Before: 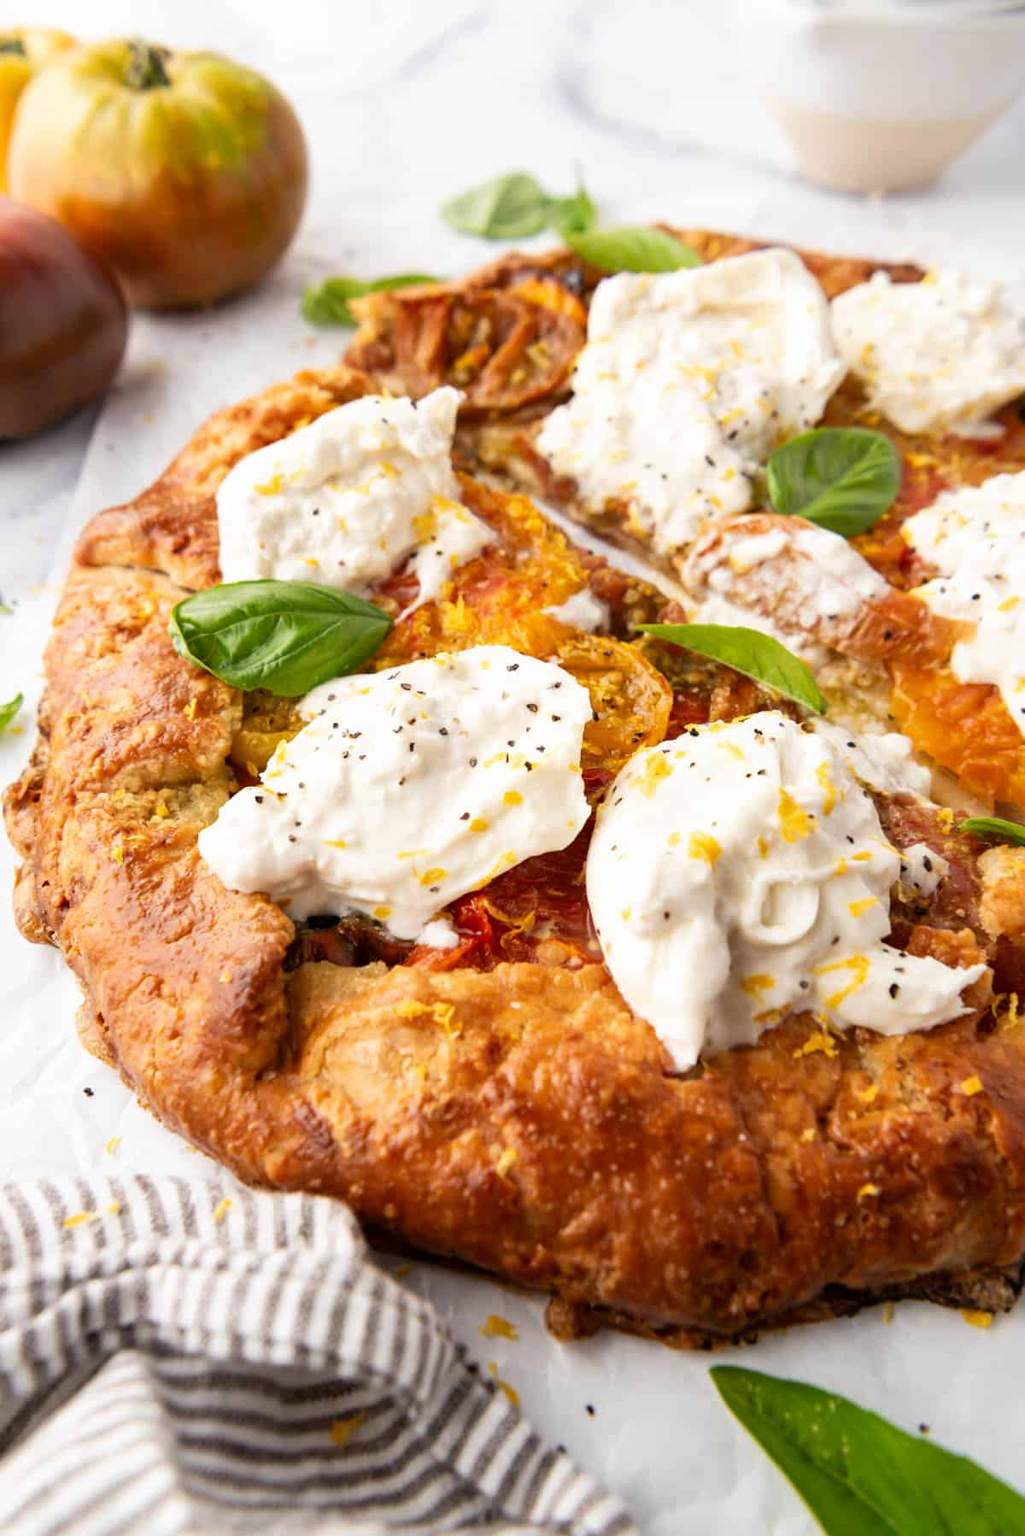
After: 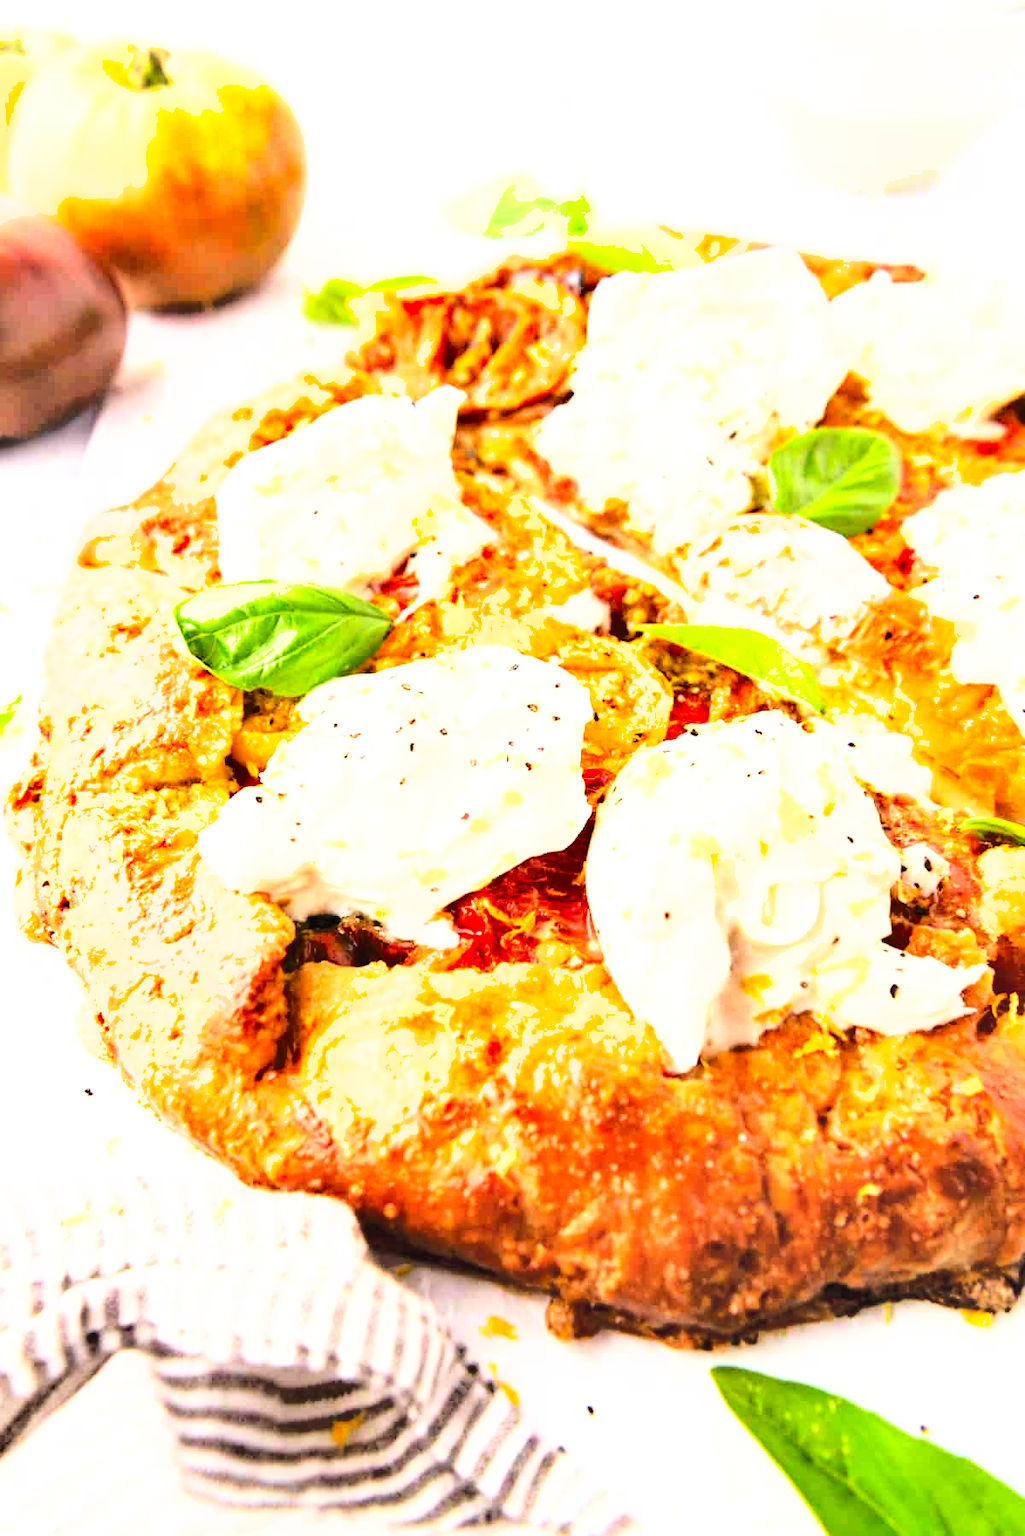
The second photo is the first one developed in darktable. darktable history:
velvia: on, module defaults
exposure: black level correction 0, exposure 1.276 EV, compensate exposure bias true, compensate highlight preservation false
base curve: curves: ch0 [(0, 0) (0.036, 0.037) (0.121, 0.228) (0.46, 0.76) (0.859, 0.983) (1, 1)]
shadows and highlights: shadows 23.15, highlights -48.93, soften with gaussian
contrast brightness saturation: brightness 0.286
